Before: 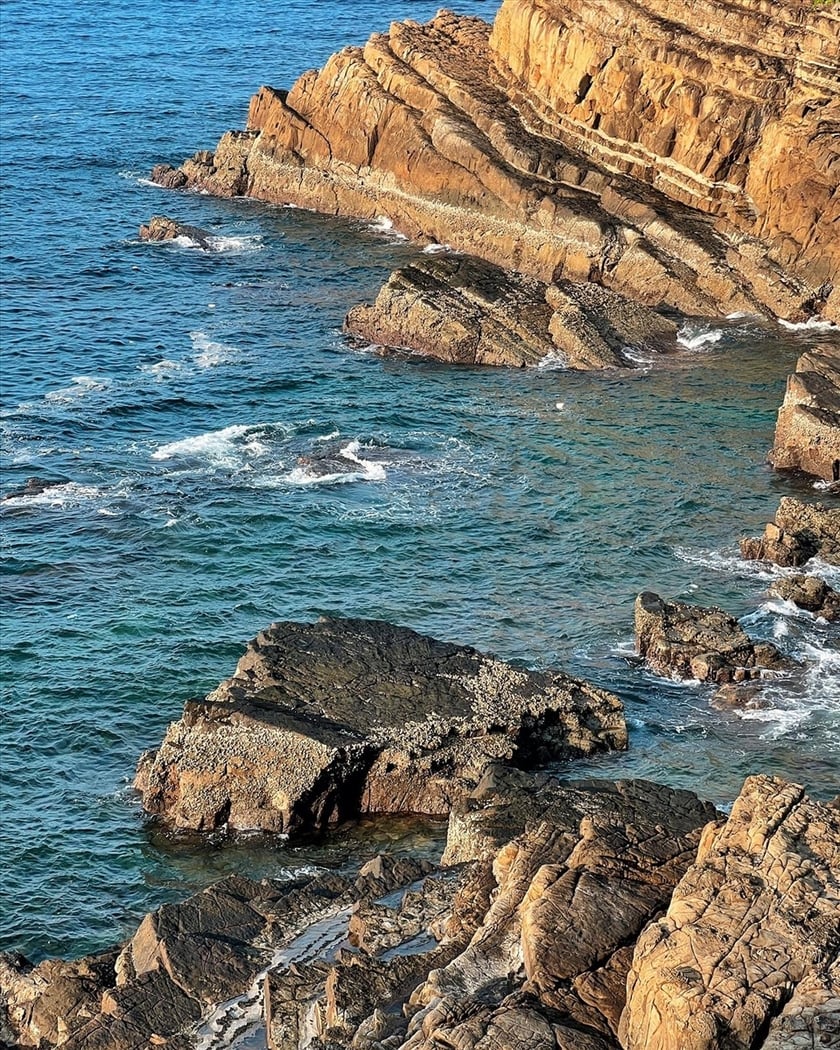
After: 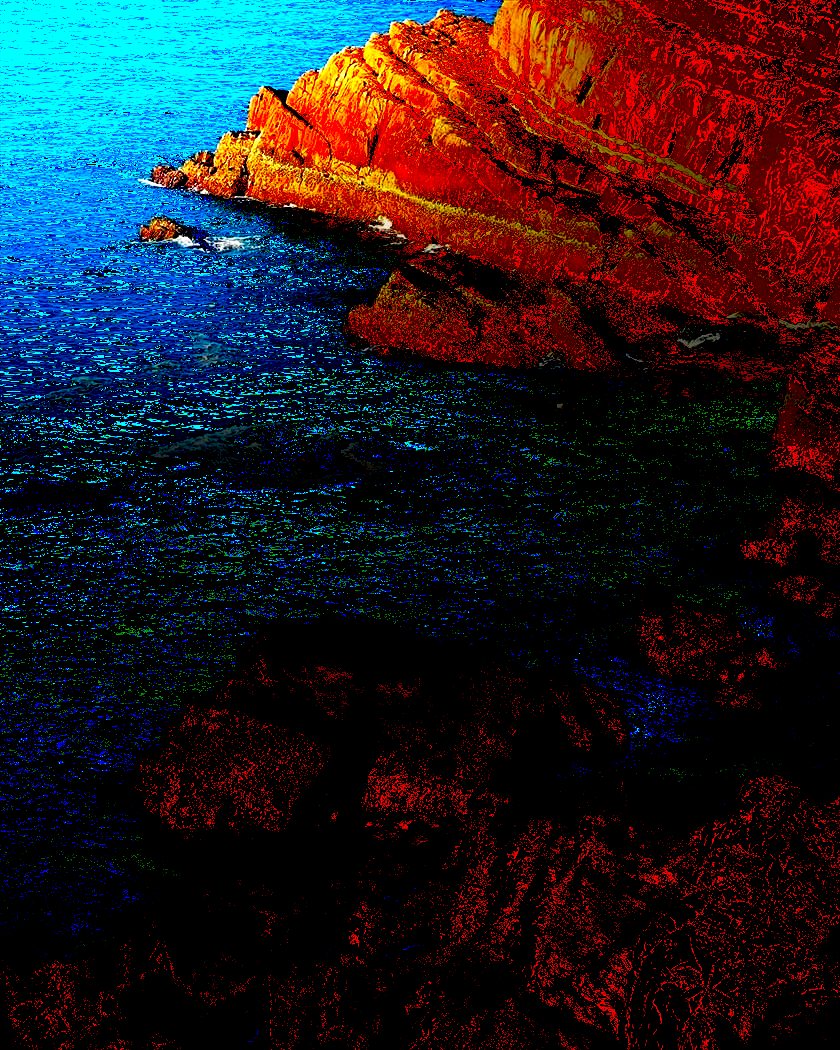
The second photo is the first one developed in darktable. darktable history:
exposure: black level correction 0.1, exposure 3 EV, compensate highlight preservation false
local contrast: detail 130%
